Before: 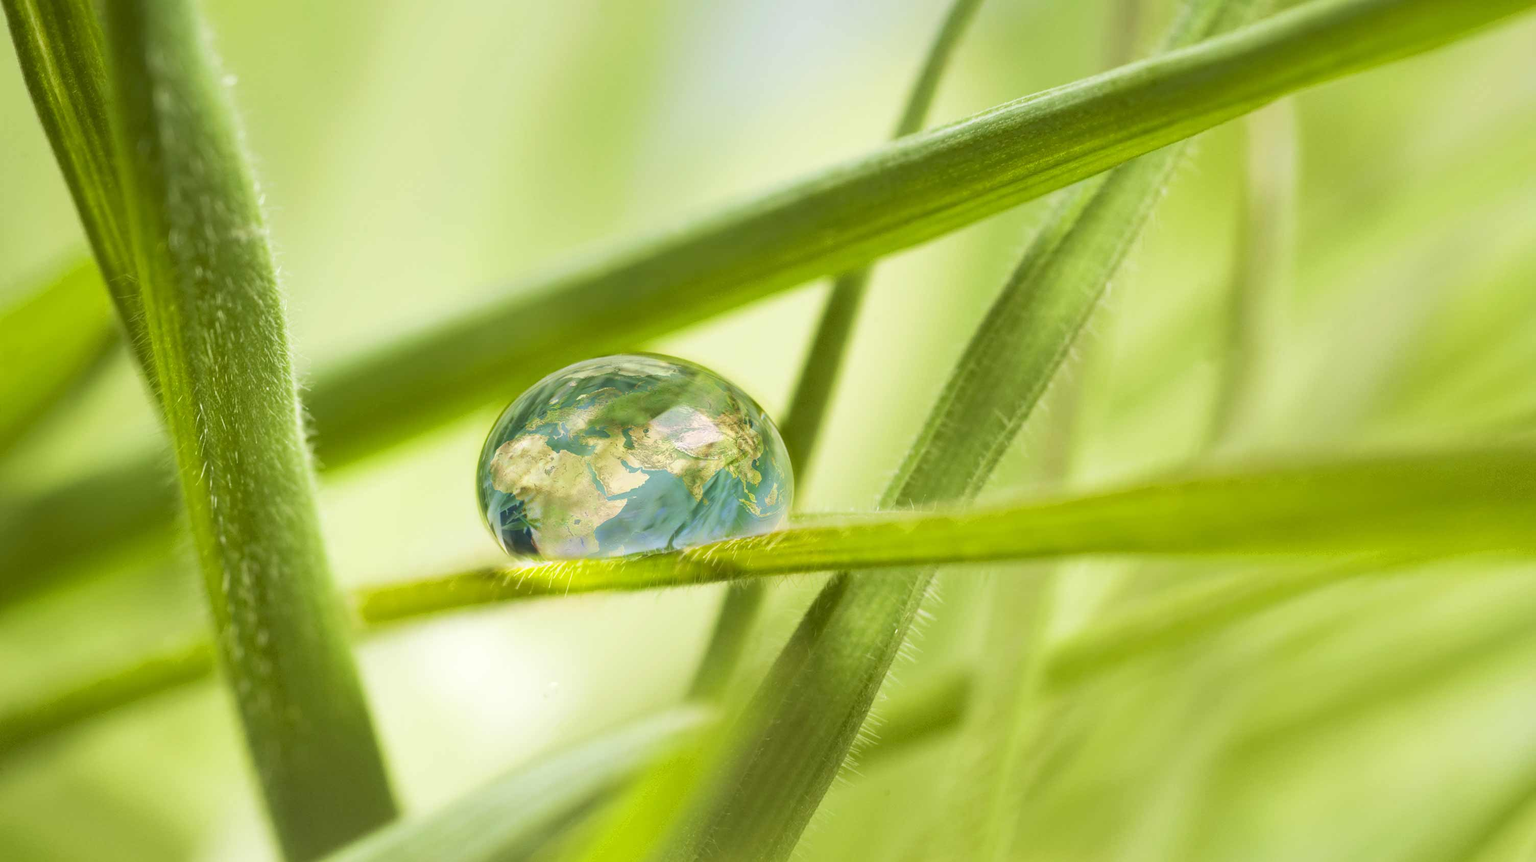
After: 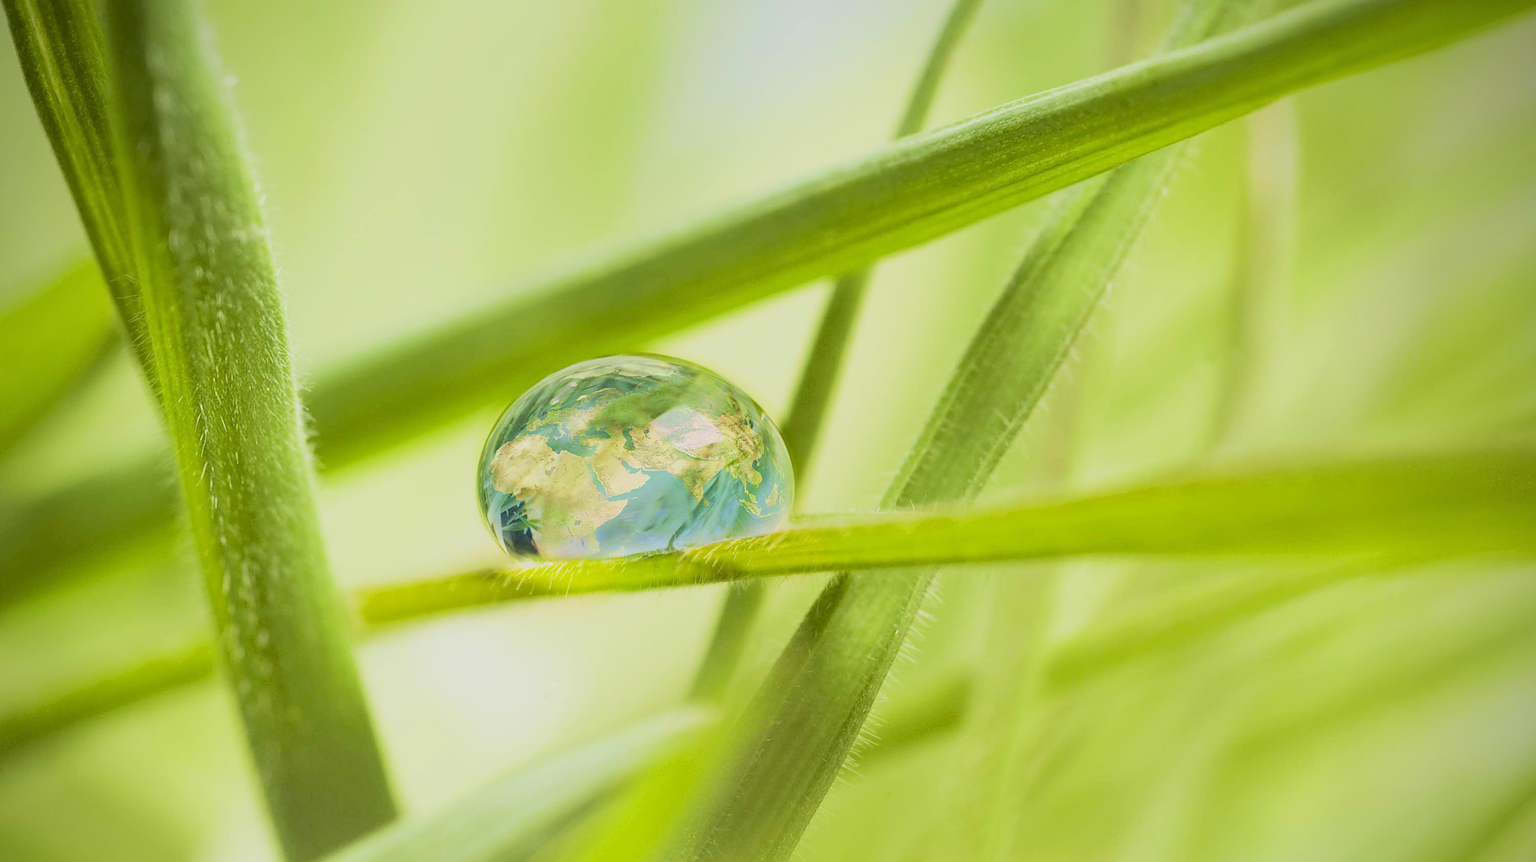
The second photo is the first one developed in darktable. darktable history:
white balance: emerald 1
exposure: exposure 0.559 EV, compensate highlight preservation false
sharpen: on, module defaults
vignetting: brightness -0.629, saturation -0.007, center (-0.028, 0.239)
filmic rgb: black relative exposure -7.15 EV, white relative exposure 5.36 EV, hardness 3.02, color science v6 (2022)
